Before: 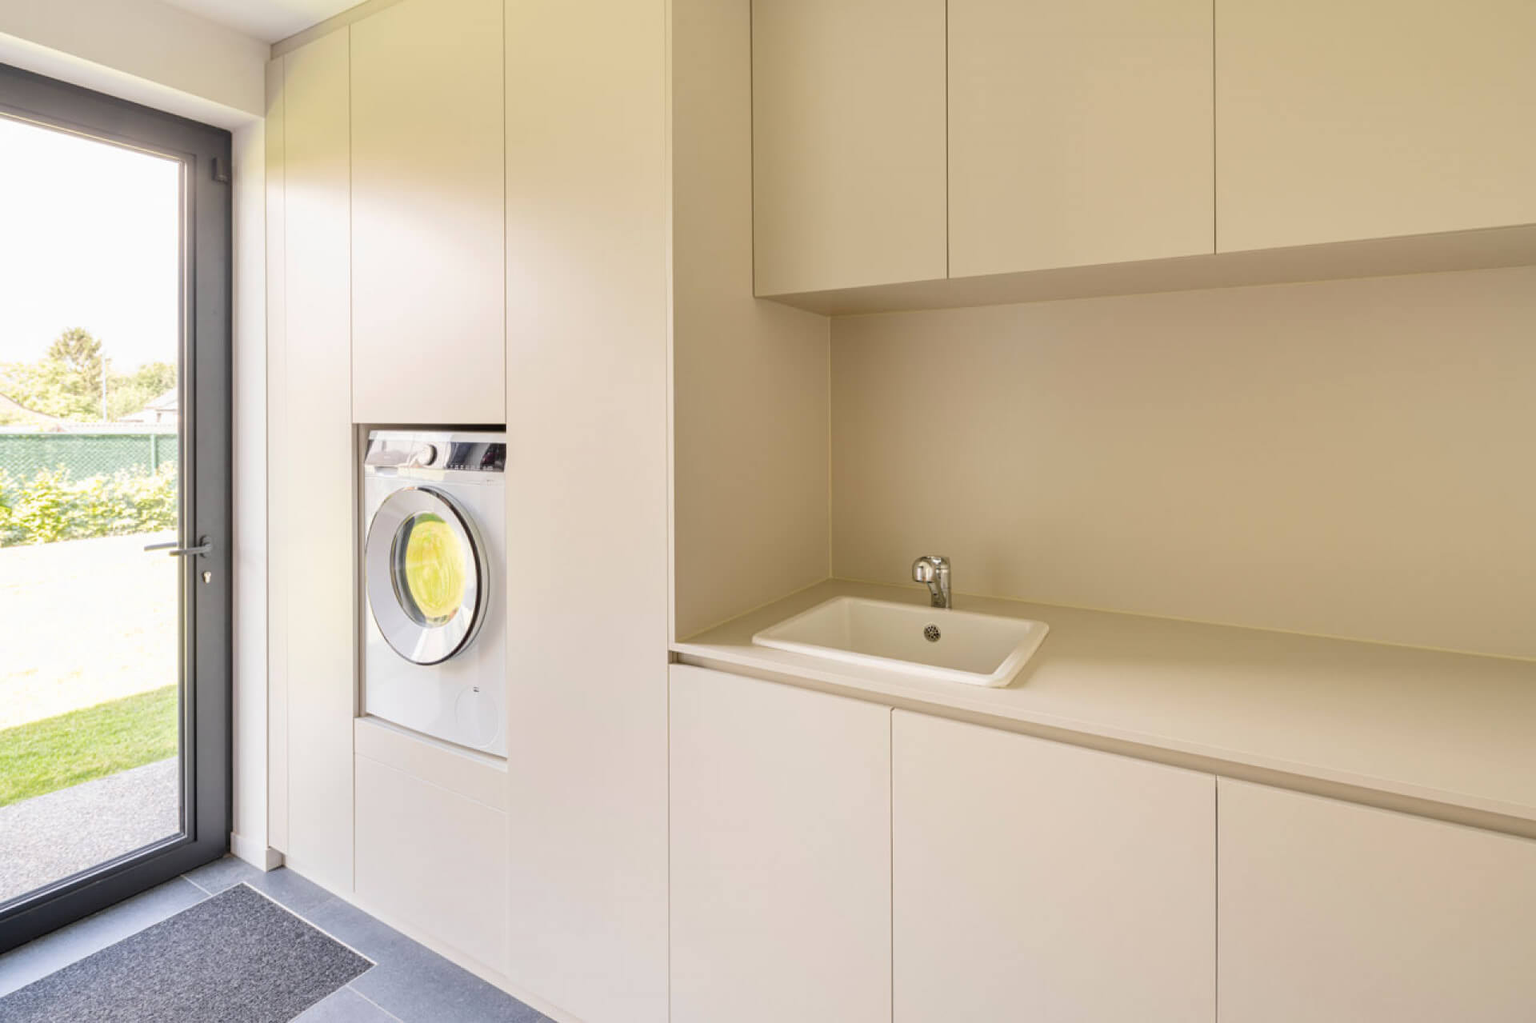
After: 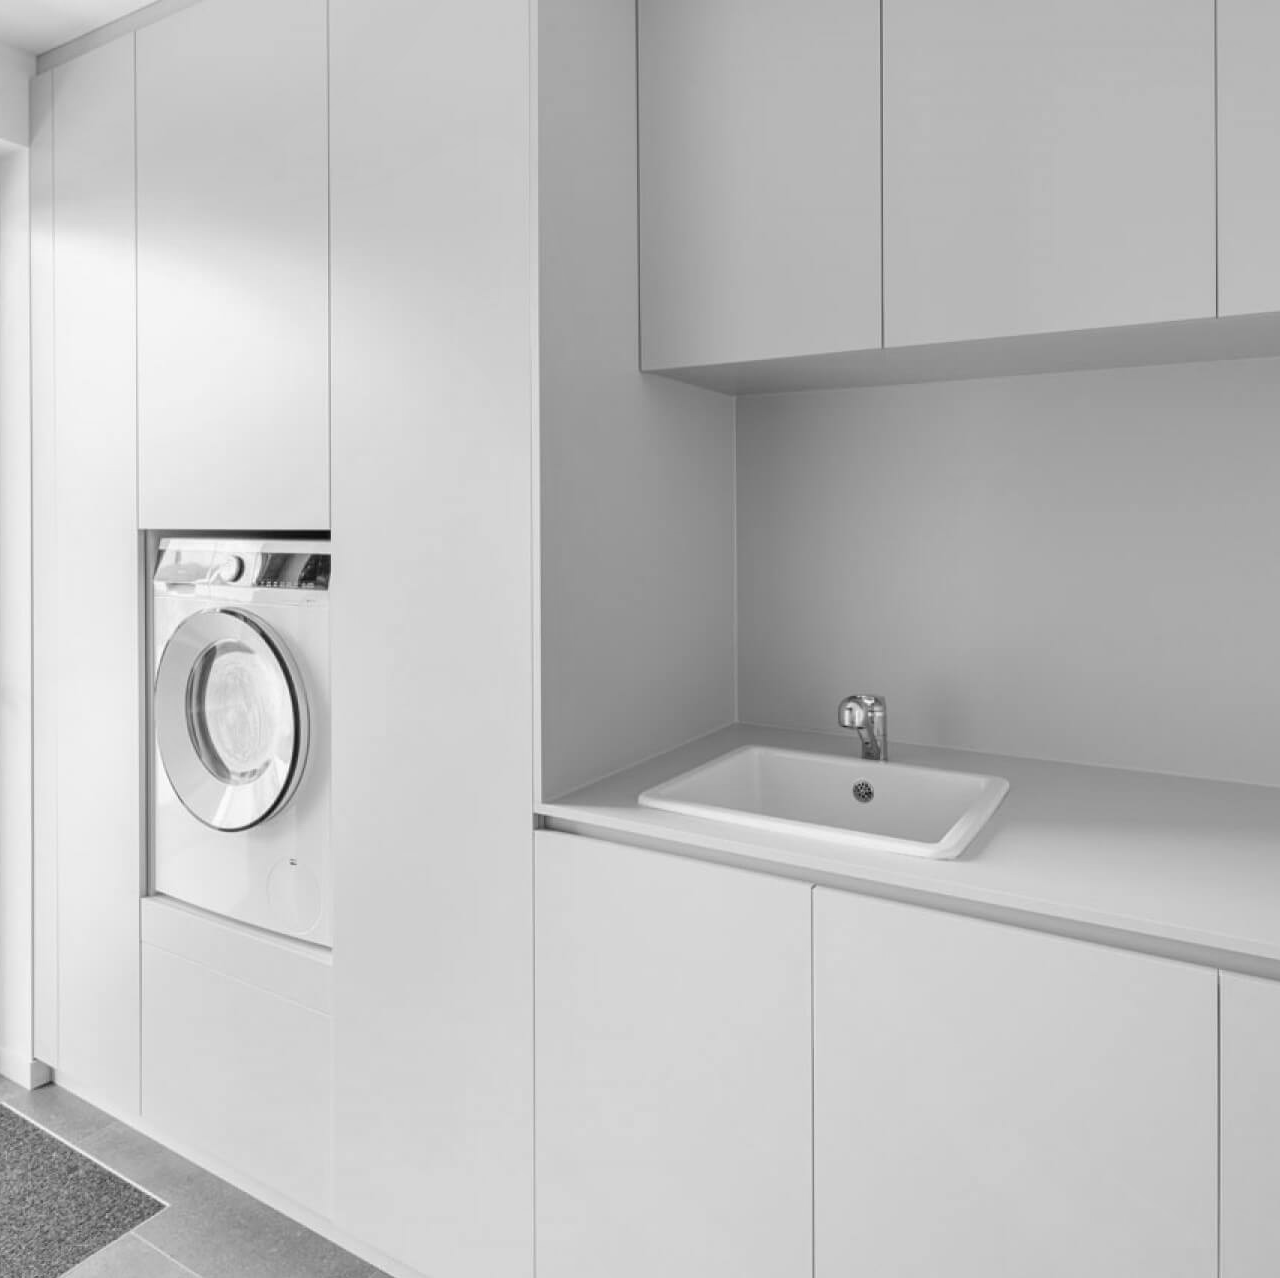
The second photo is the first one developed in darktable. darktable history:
monochrome: size 1
crop and rotate: left 15.754%, right 17.579%
